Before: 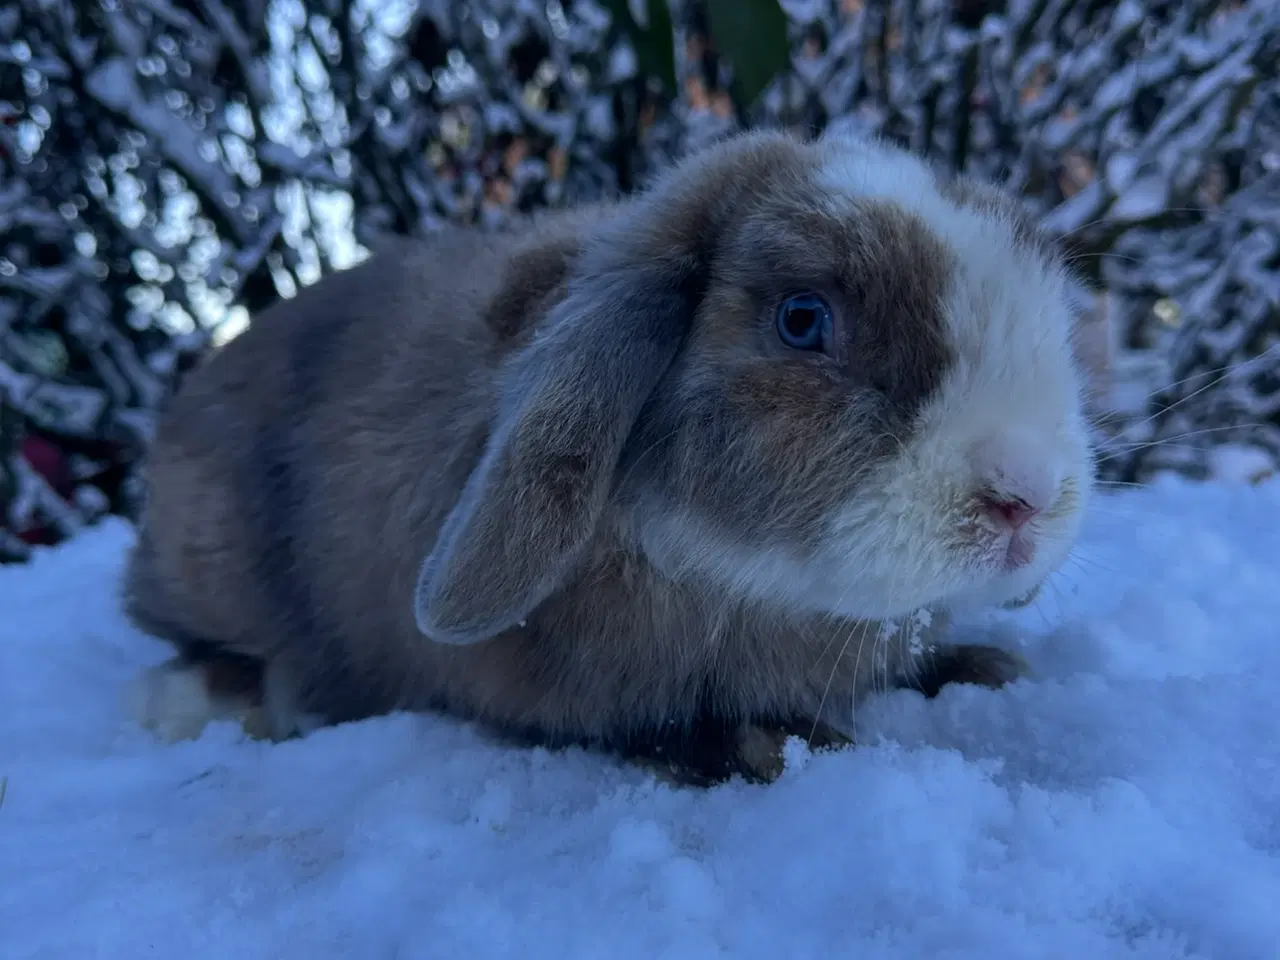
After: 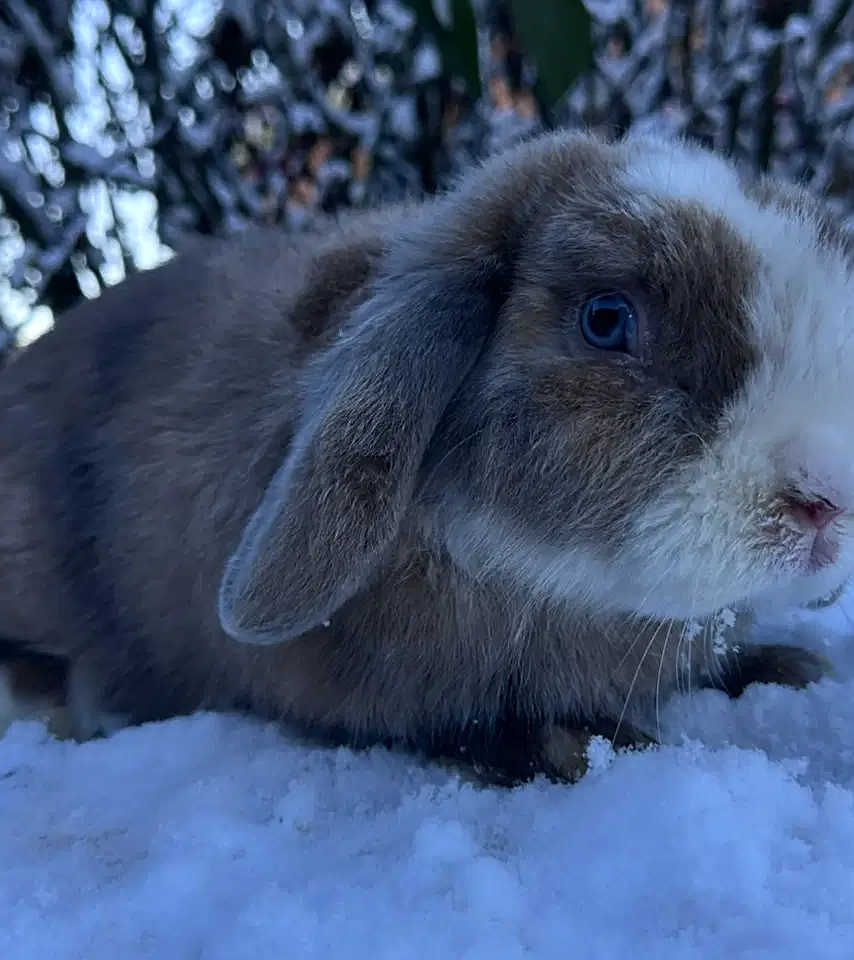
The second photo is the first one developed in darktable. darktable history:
contrast brightness saturation: contrast 0.151, brightness 0.054
sharpen: on, module defaults
crop and rotate: left 15.35%, right 17.857%
